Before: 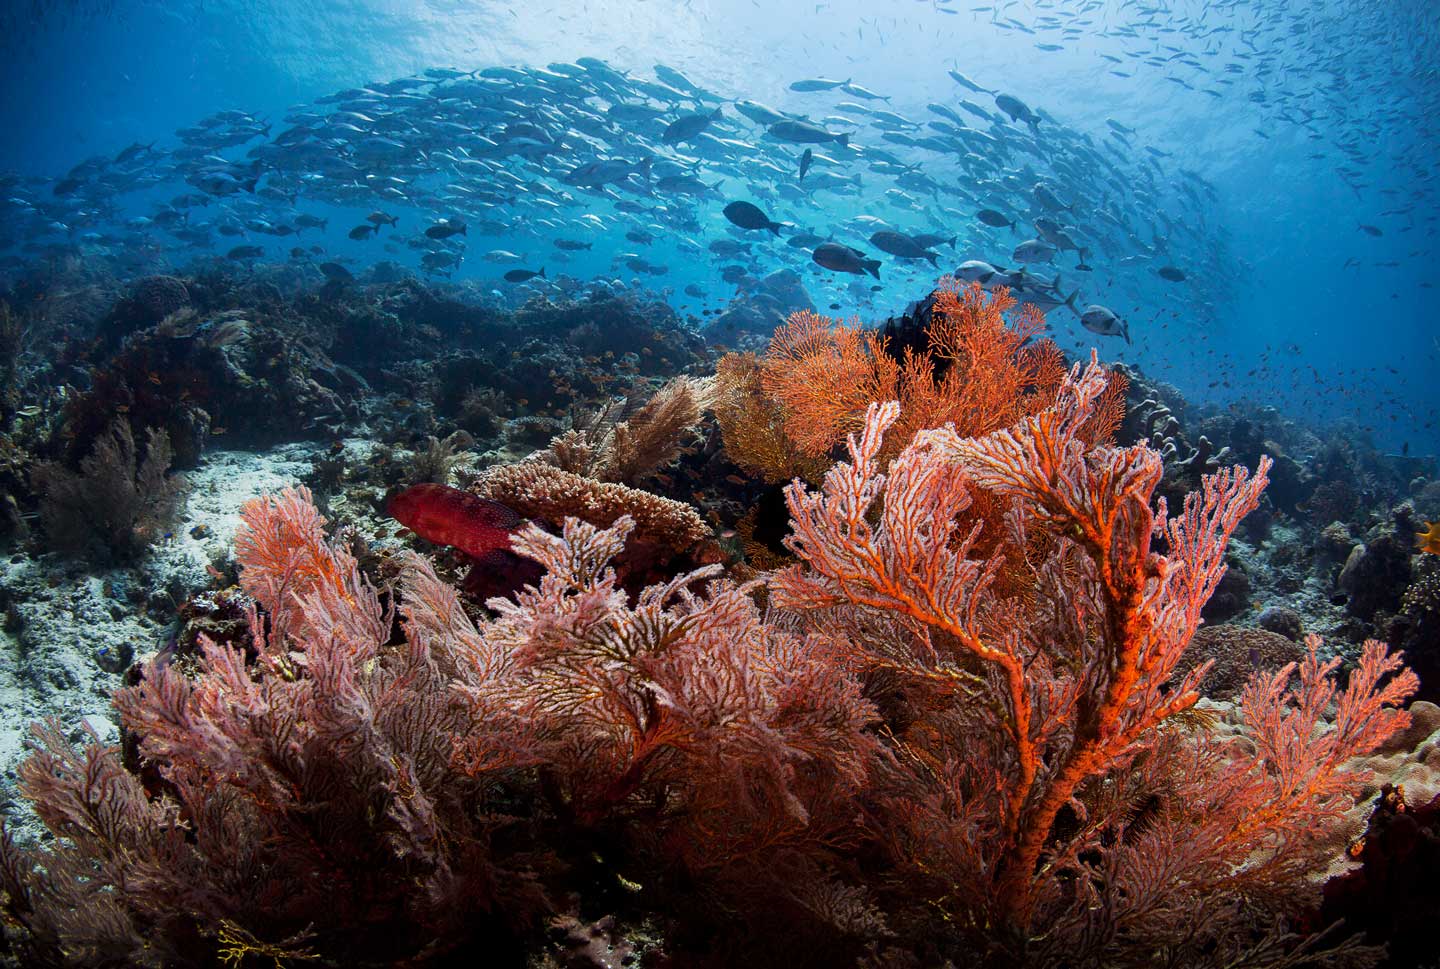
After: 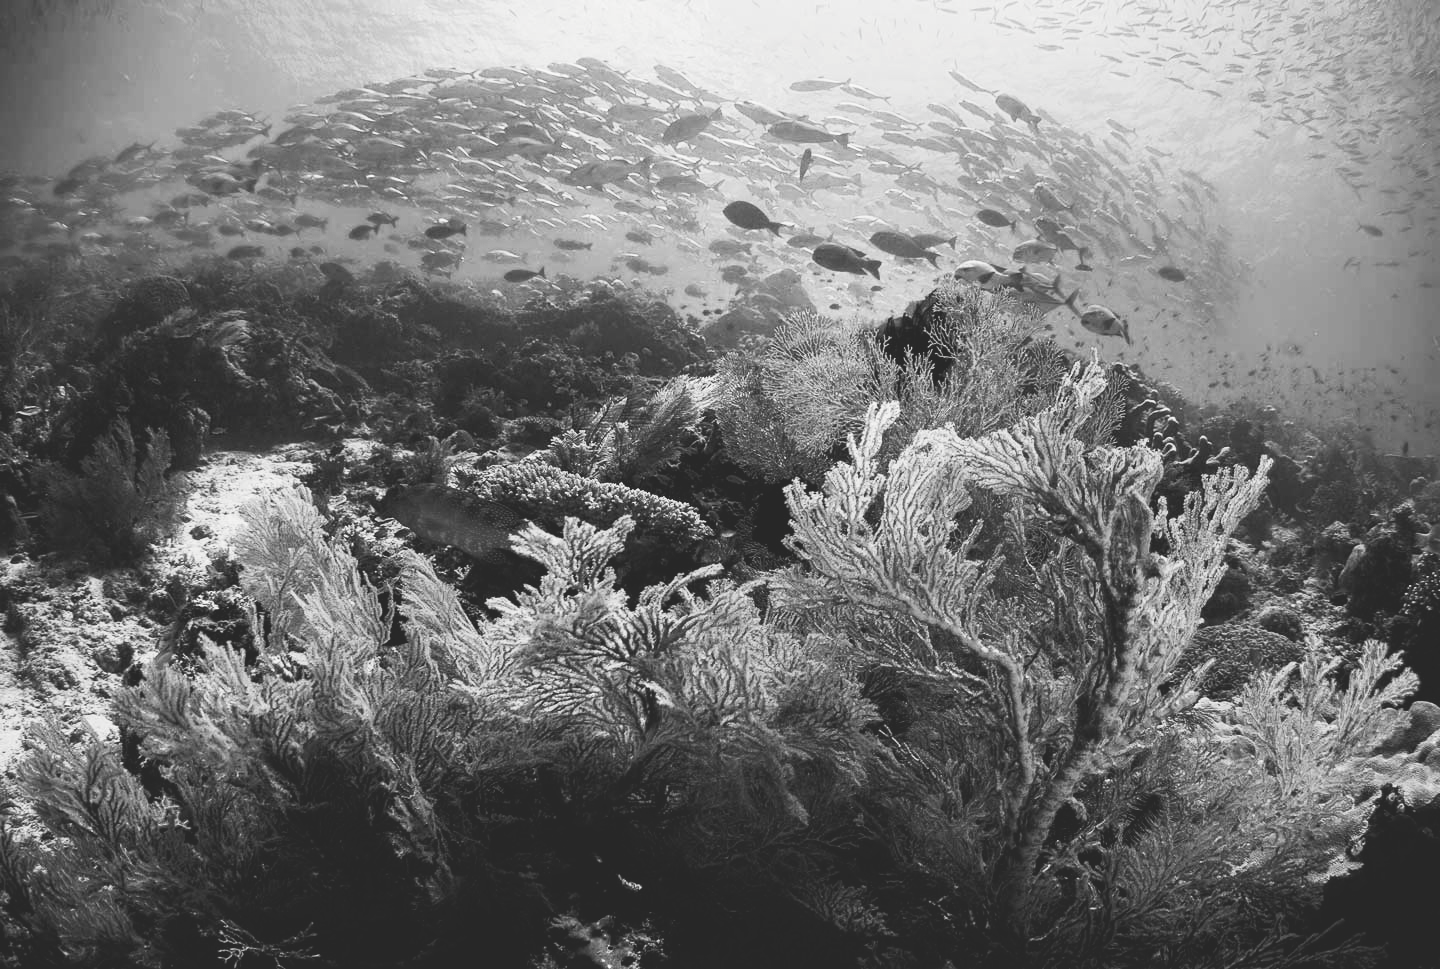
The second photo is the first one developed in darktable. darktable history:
tone curve: curves: ch0 [(0, 0) (0.003, 0.156) (0.011, 0.156) (0.025, 0.161) (0.044, 0.164) (0.069, 0.178) (0.1, 0.201) (0.136, 0.229) (0.177, 0.263) (0.224, 0.301) (0.277, 0.355) (0.335, 0.415) (0.399, 0.48) (0.468, 0.561) (0.543, 0.647) (0.623, 0.735) (0.709, 0.819) (0.801, 0.893) (0.898, 0.953) (1, 1)], preserve colors none
color look up table: target L [90.24, 85.63, 81.33, 81.33, 57.87, 58.64, 52.01, 38.24, 21.25, 200.91, 93.05, 85.98, 83.12, 80.97, 76.25, 70.73, 63.98, 57.48, 49.24, 39.49, 32.75, 31.03, 30.3, 11.76, 85.63, 76.61, 77.34, 83.84, 71.84, 62.46, 65.11, 59.92, 83.12, 64.74, 55.15, 58.38, 78.8, 42.1, 47.24, 30.3, 46.43, 21.25, 5.464, 88.82, 86.7, 82.41, 63.22, 35.72, 30.59], target a [-0.003, 0 ×9, -0.1, -0.001, -0.001, -0.002, 0, -0.002, 0 ×10, -0.001, -0.003, 0, 0, 0, 0.001, -0.001, 0, 0, 0.001, -0.001, 0.001, 0 ×4, -0.001, -0.003, -0.003, -0.002, 0, 0, 0], target b [0.025, 0.002 ×4, -0.003, 0.002, 0.002, 0.002, -0.001, 1.233, 0.002, 0.003, 0.024, 0.002, 0.023, 0.003, 0.003, 0.002 ×4, -0.002, 0.003, 0.002, 0.002, 0.003, 0.025, 0.003, 0.003, 0.003, -0.004, 0.003, 0.003, 0.003, -0.004, 0.003, -0.003, -0.003, -0.002, 0.002, 0.002, 0.008, 0.025, 0.025, 0.024, -0.004, -0.002, -0.002], num patches 49
